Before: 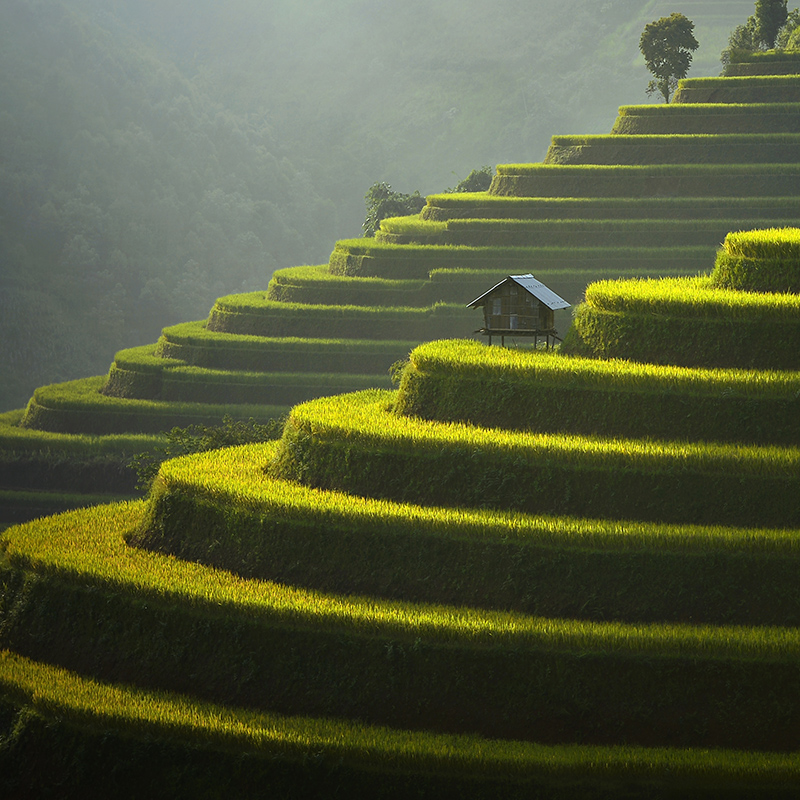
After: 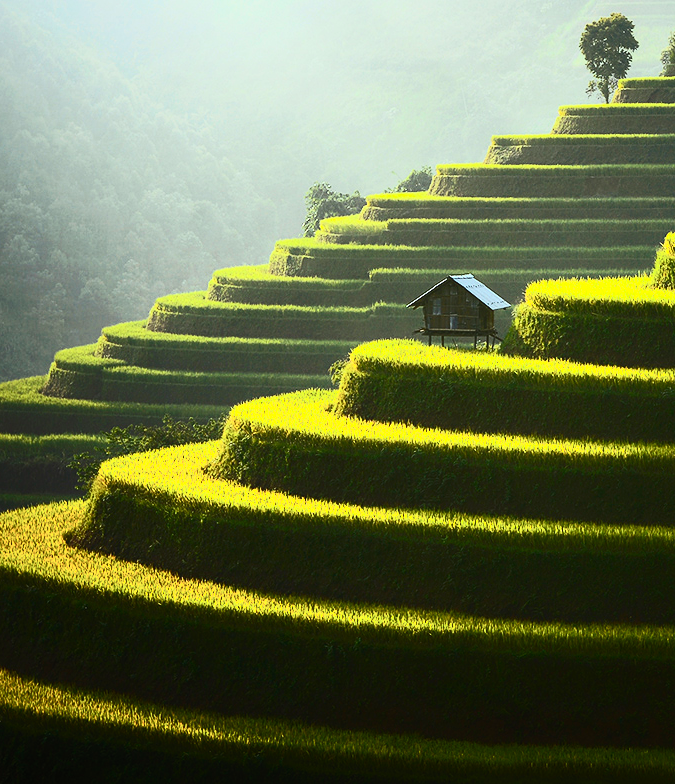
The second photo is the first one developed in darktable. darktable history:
crop: left 7.598%, right 7.873%
contrast equalizer: y [[0.5, 0.488, 0.462, 0.461, 0.491, 0.5], [0.5 ×6], [0.5 ×6], [0 ×6], [0 ×6]]
contrast brightness saturation: contrast 0.62, brightness 0.34, saturation 0.14
color balance: mode lift, gamma, gain (sRGB)
